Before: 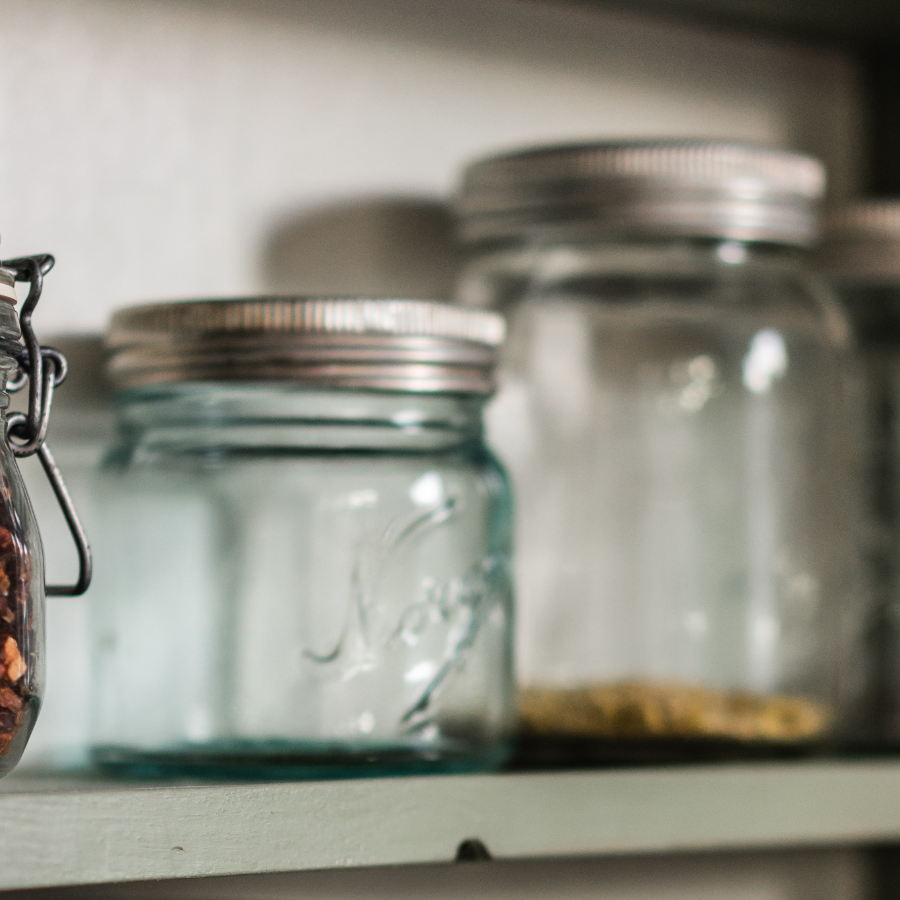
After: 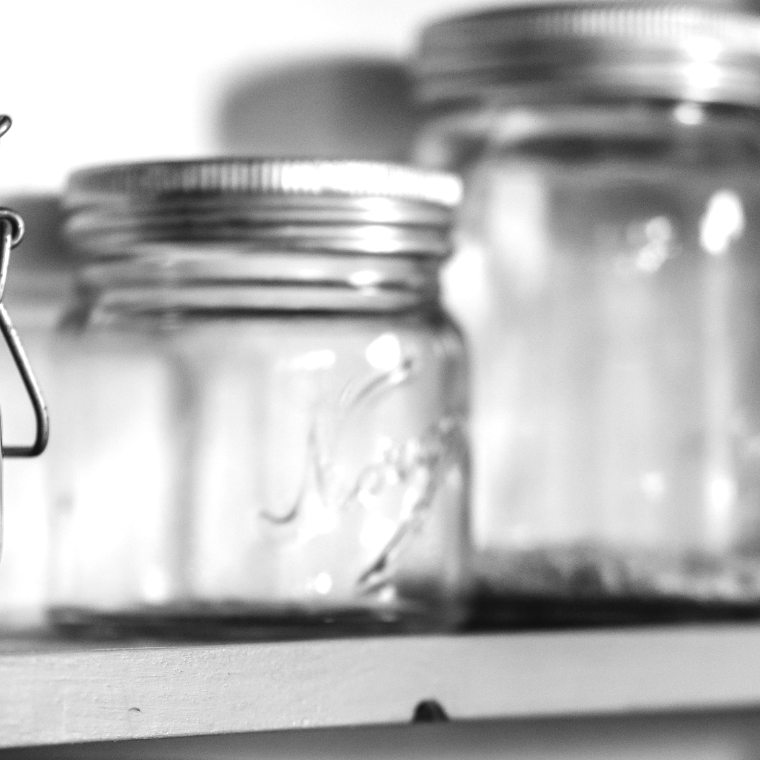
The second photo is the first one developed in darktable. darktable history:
exposure: black level correction 0, exposure 0.7 EV, compensate exposure bias true, compensate highlight preservation false
crop and rotate: left 4.842%, top 15.51%, right 10.668%
monochrome: a 32, b 64, size 2.3
